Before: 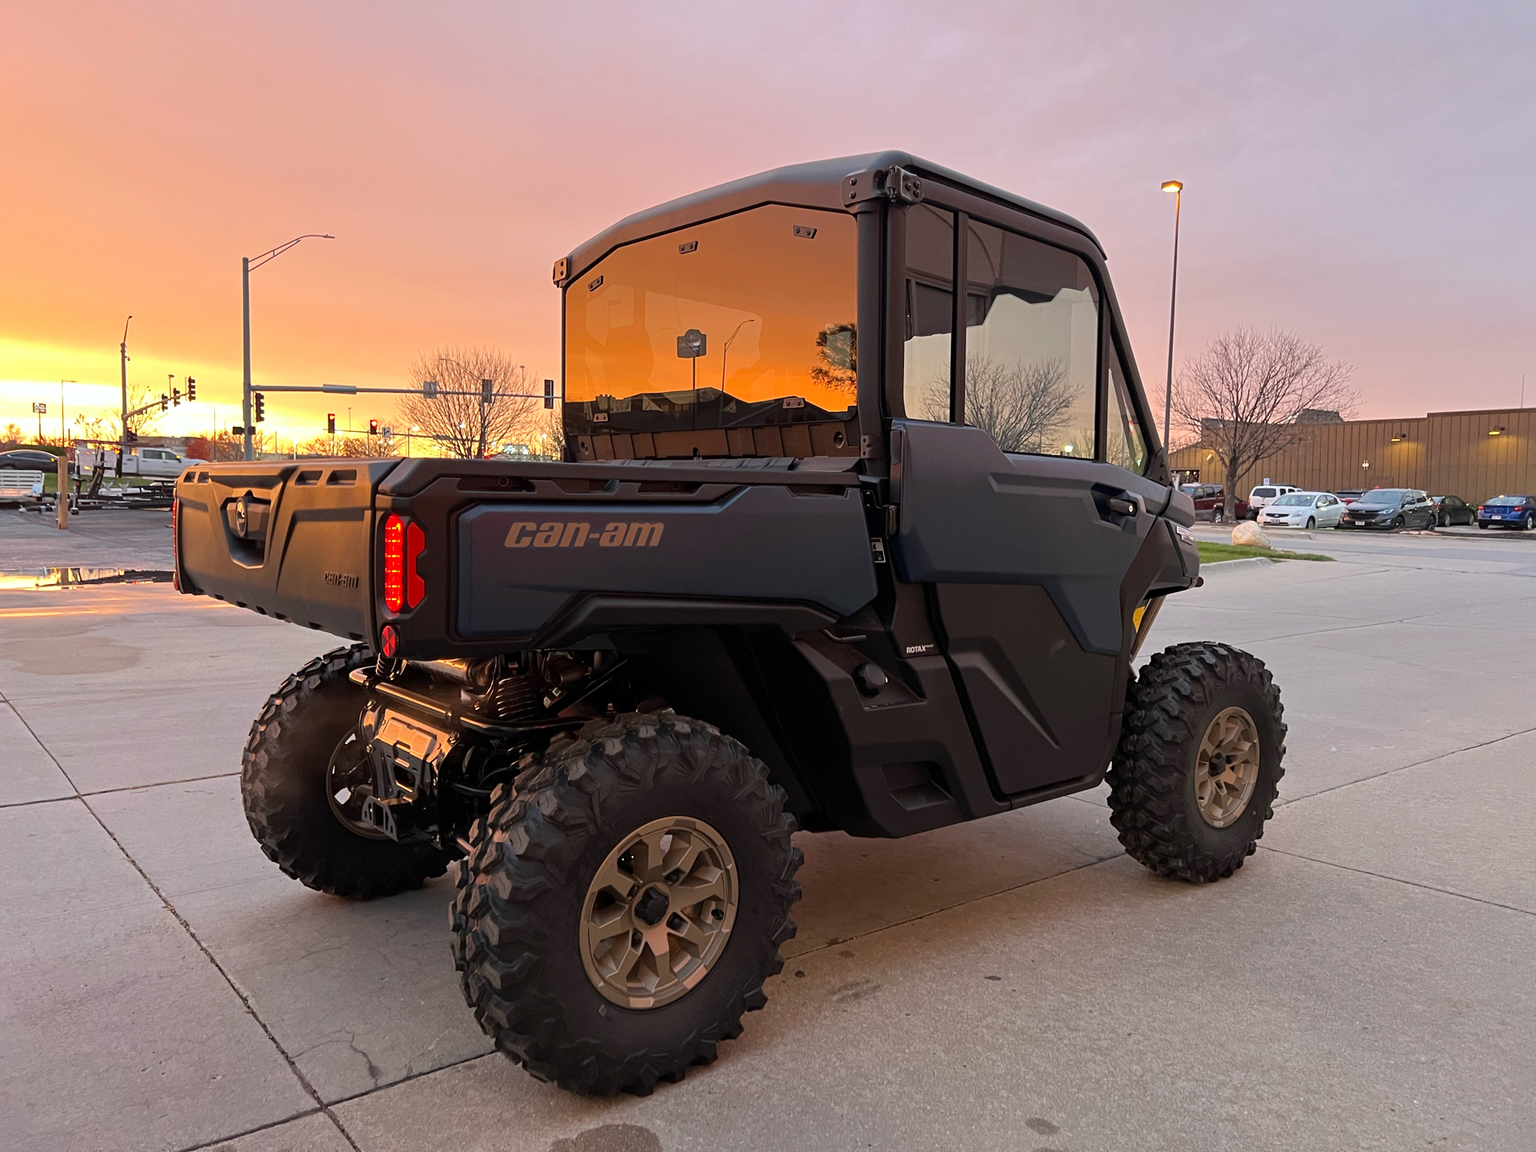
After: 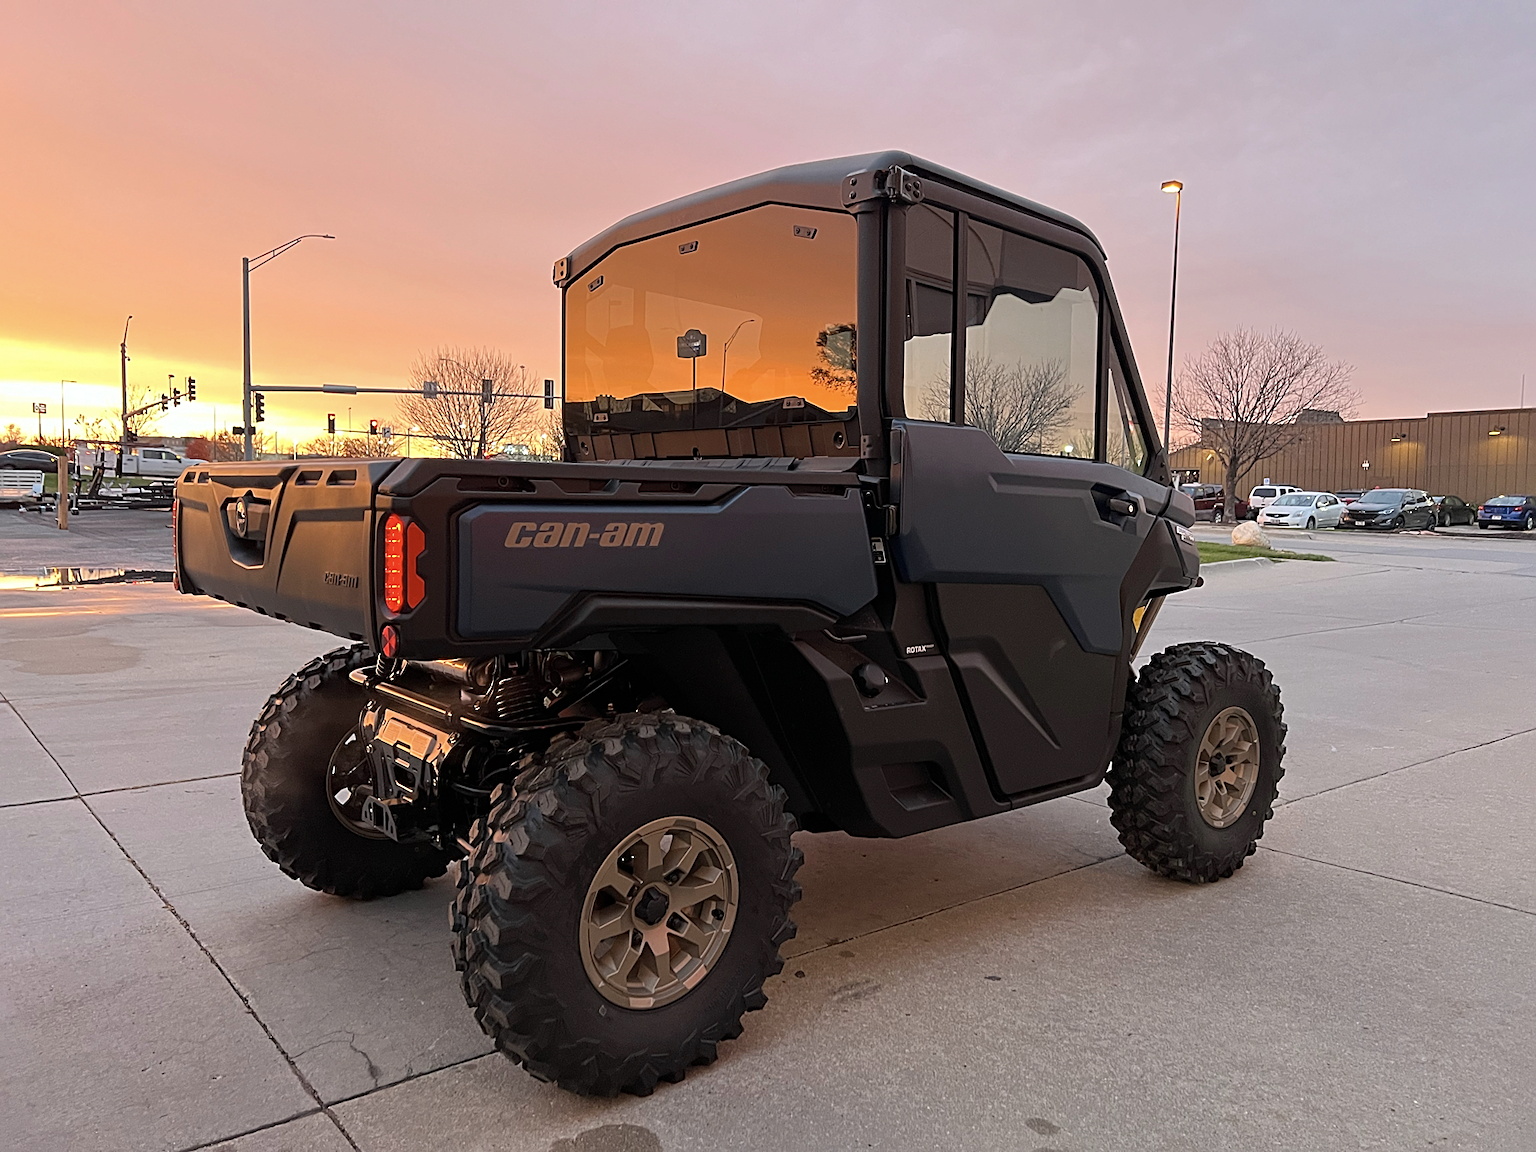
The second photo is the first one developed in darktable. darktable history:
contrast brightness saturation: saturation -0.169
sharpen: on, module defaults
